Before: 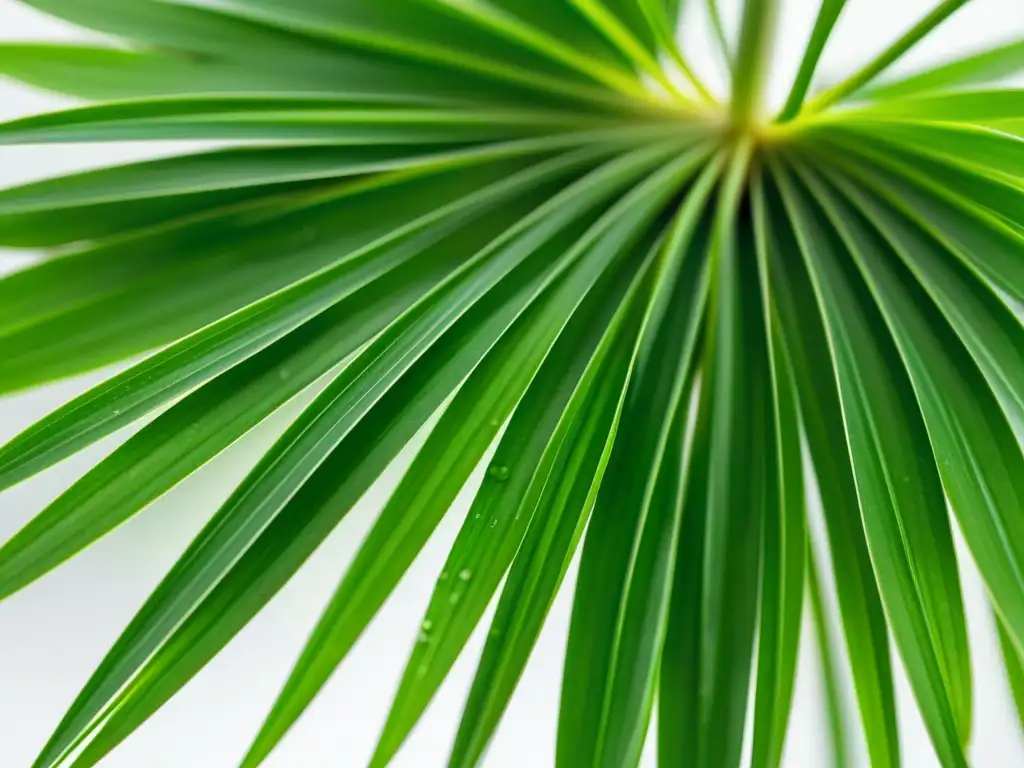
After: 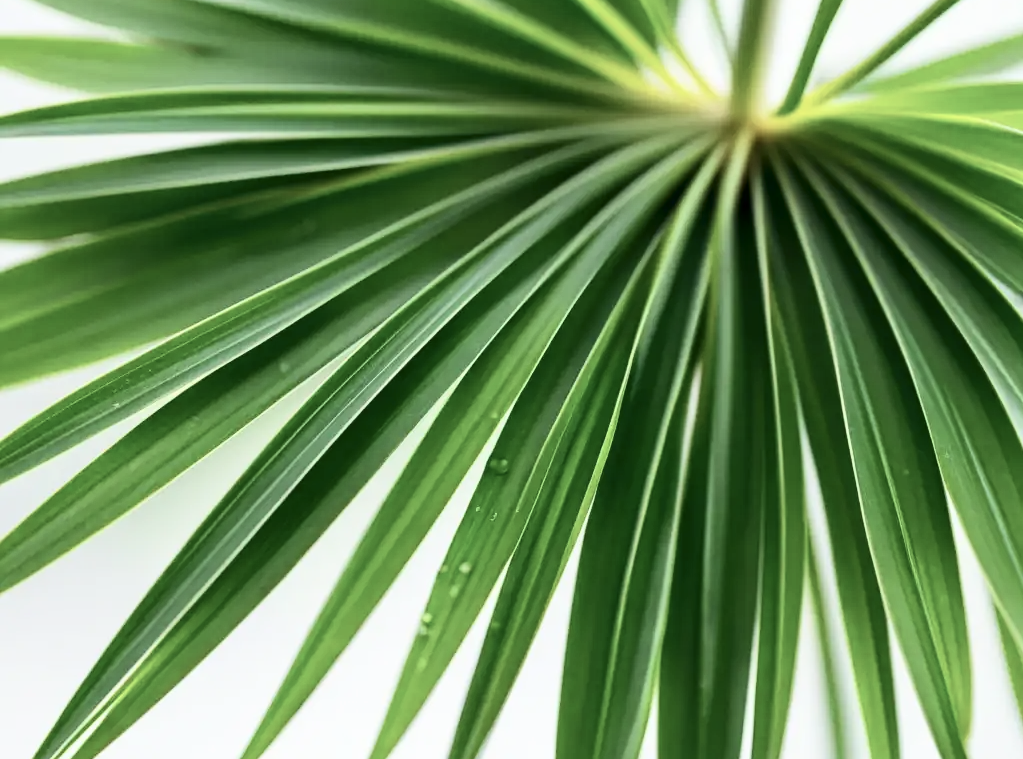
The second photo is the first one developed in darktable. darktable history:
contrast brightness saturation: contrast 0.249, saturation -0.319
crop: top 1.005%, right 0.078%
